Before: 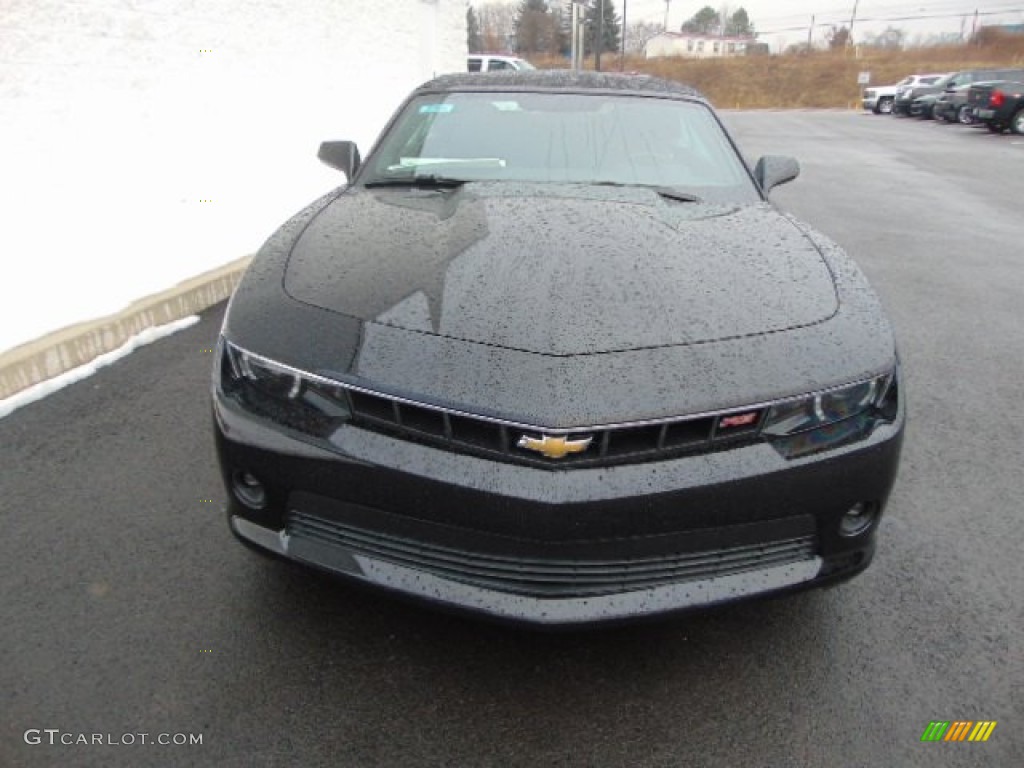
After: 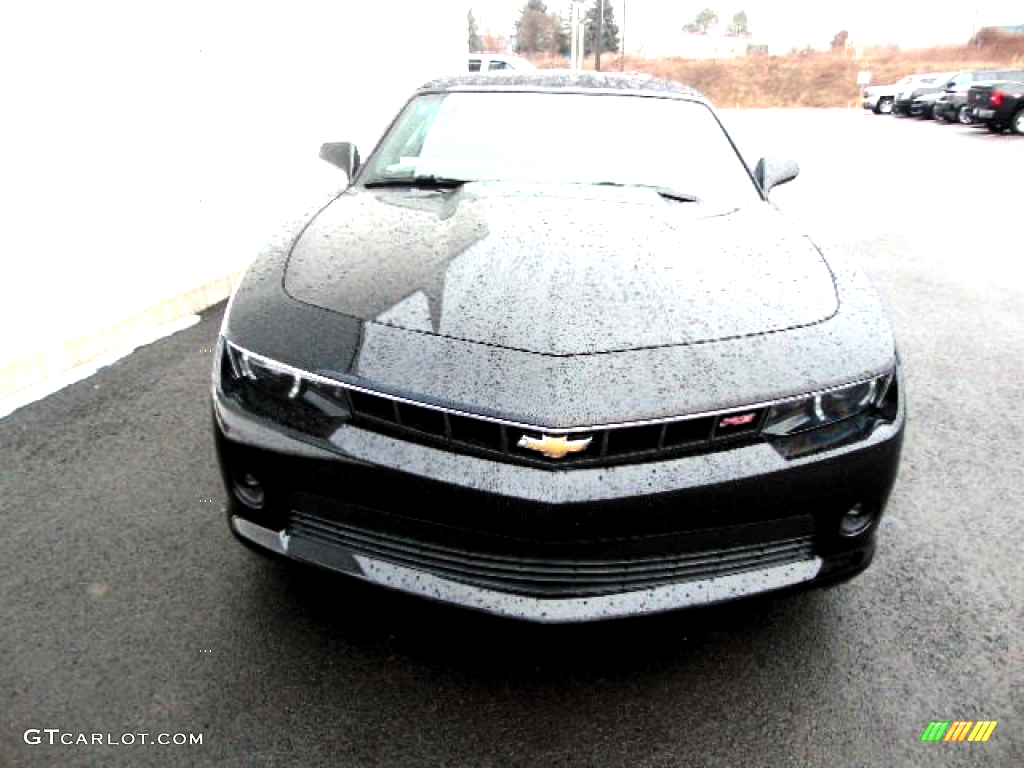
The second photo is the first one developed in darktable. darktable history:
contrast brightness saturation: saturation -0.158
exposure: black level correction 0, exposure 0.859 EV, compensate highlight preservation false
levels: levels [0.052, 0.496, 0.908]
tone curve: curves: ch0 [(0, 0) (0.059, 0.027) (0.178, 0.105) (0.292, 0.233) (0.485, 0.472) (0.837, 0.887) (1, 0.983)]; ch1 [(0, 0) (0.23, 0.166) (0.34, 0.298) (0.371, 0.334) (0.435, 0.413) (0.477, 0.469) (0.499, 0.498) (0.534, 0.551) (0.56, 0.585) (0.754, 0.801) (1, 1)]; ch2 [(0, 0) (0.431, 0.414) (0.498, 0.503) (0.524, 0.531) (0.568, 0.567) (0.6, 0.597) (0.65, 0.651) (0.752, 0.764) (1, 1)], color space Lab, independent channels, preserve colors none
color balance rgb: power › luminance -8.871%, perceptual saturation grading › global saturation 1.559%, perceptual saturation grading › highlights -1.03%, perceptual saturation grading › mid-tones 4.527%, perceptual saturation grading › shadows 7.433%
